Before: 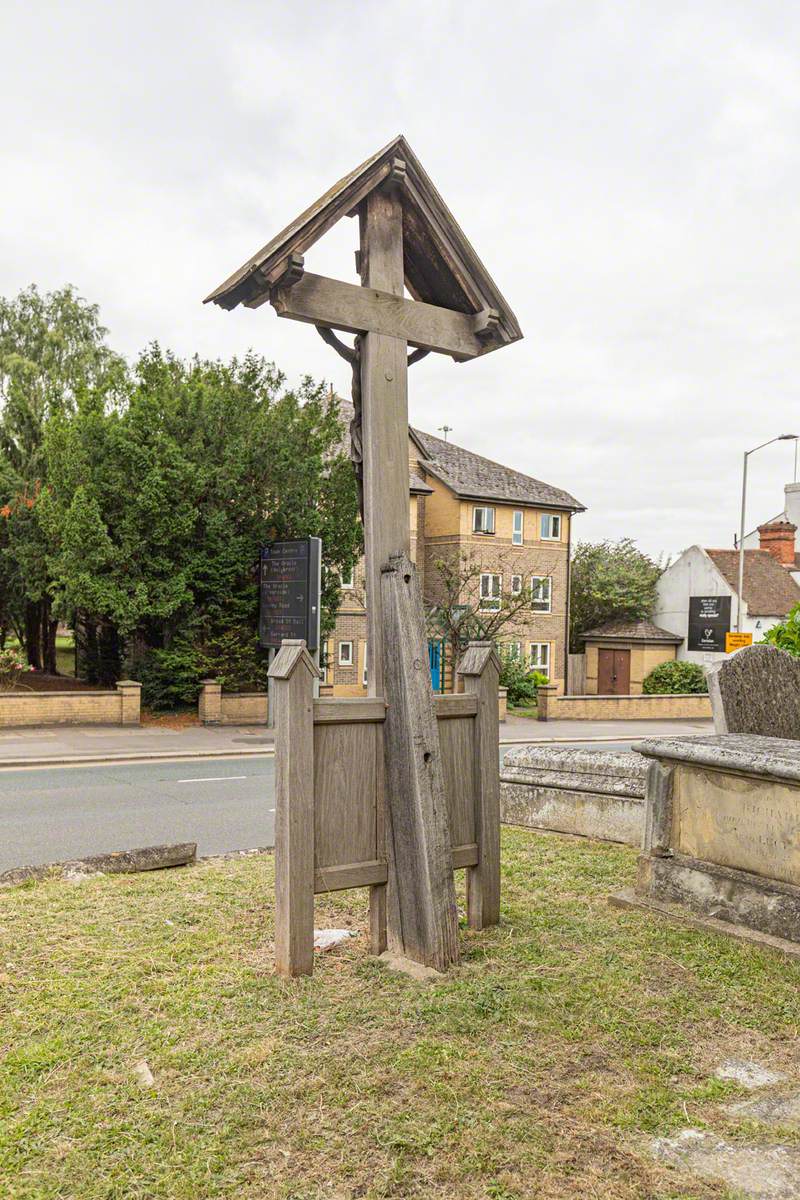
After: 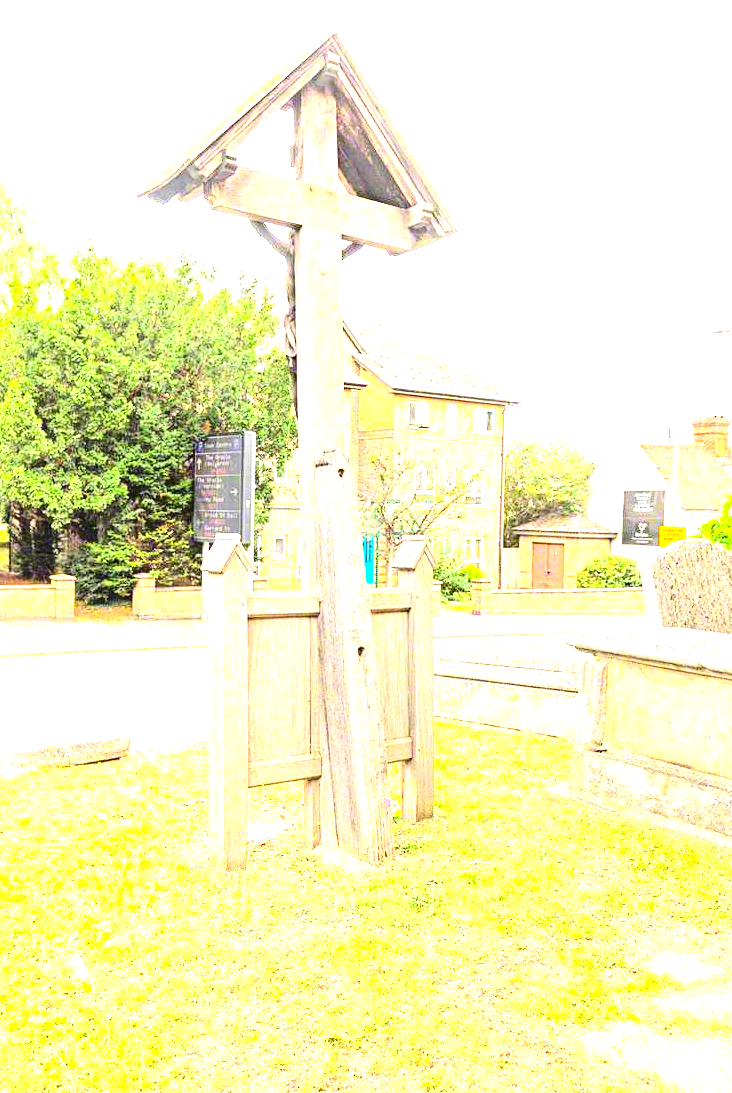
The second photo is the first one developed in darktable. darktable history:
crop and rotate: left 8.484%, top 8.841%
exposure: black level correction 0, exposure 2.113 EV, compensate highlight preservation false
tone equalizer: -8 EV -0.756 EV, -7 EV -0.707 EV, -6 EV -0.608 EV, -5 EV -0.36 EV, -3 EV 0.395 EV, -2 EV 0.6 EV, -1 EV 0.693 EV, +0 EV 0.727 EV
contrast brightness saturation: contrast 0.205, brightness 0.16, saturation 0.217
